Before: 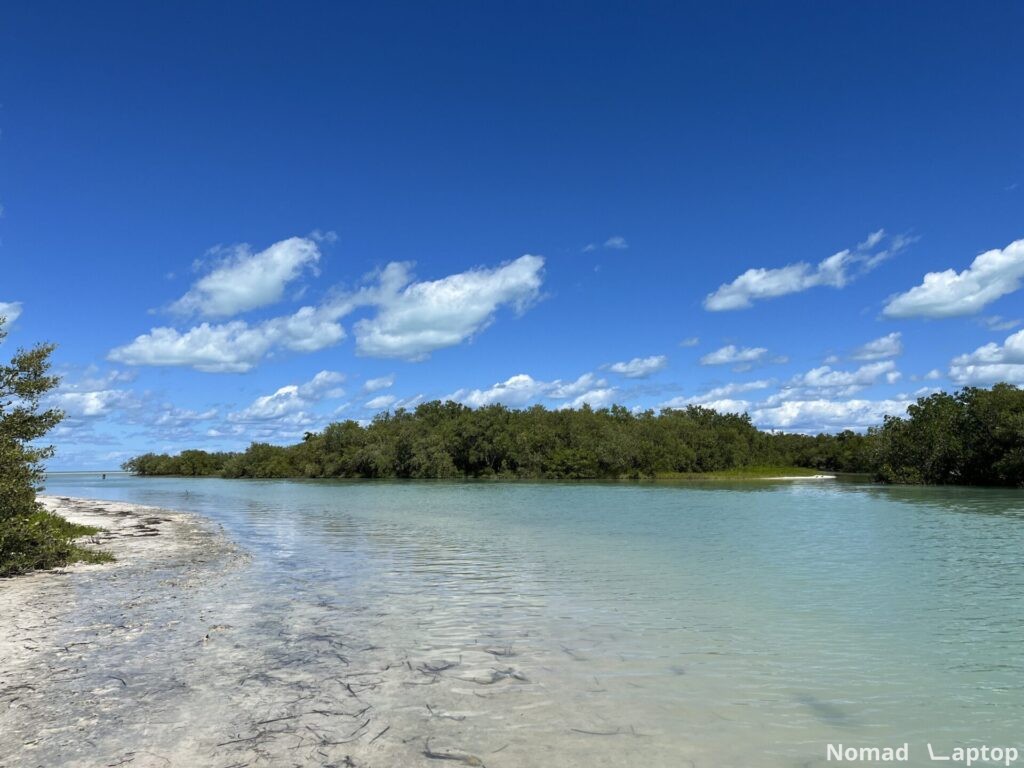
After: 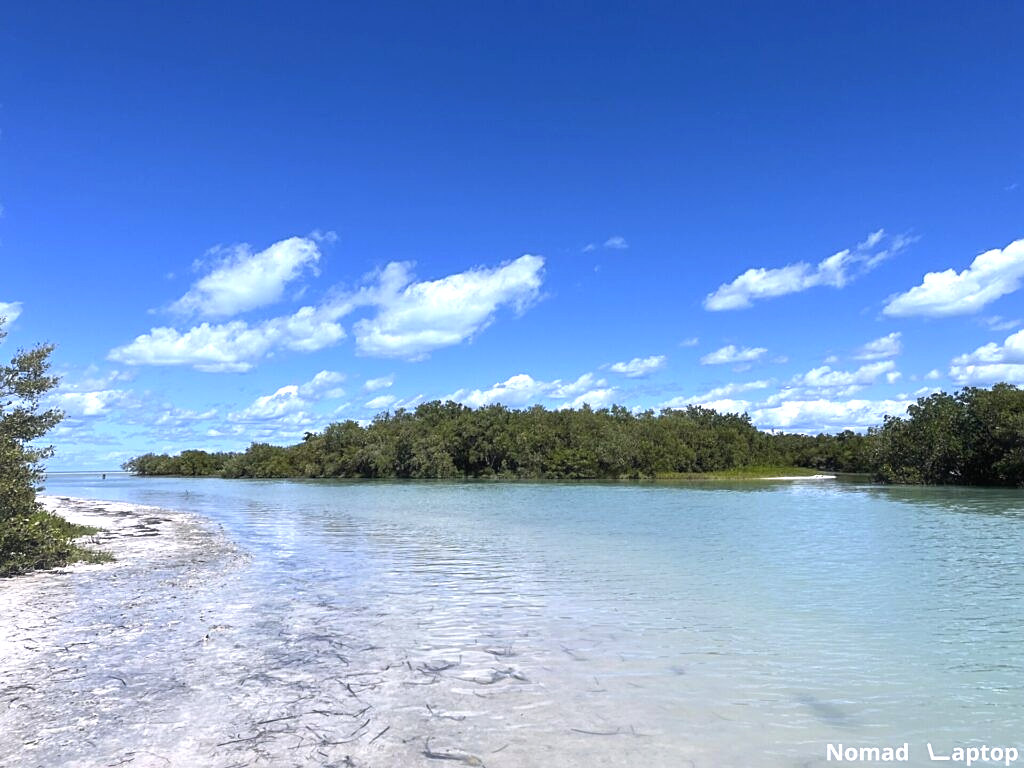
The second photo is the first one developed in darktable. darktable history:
exposure: black level correction 0, exposure 0.5 EV, compensate exposure bias true, compensate highlight preservation false
white balance: red 1.004, blue 1.096
sharpen: on, module defaults
haze removal: strength -0.1, adaptive false
